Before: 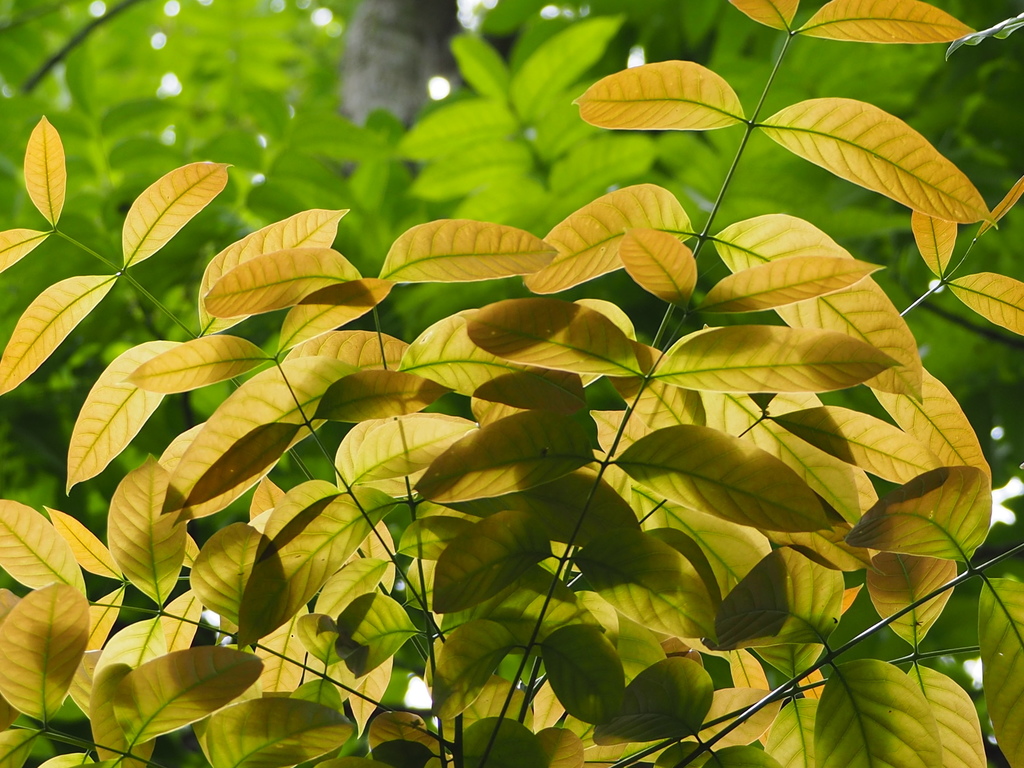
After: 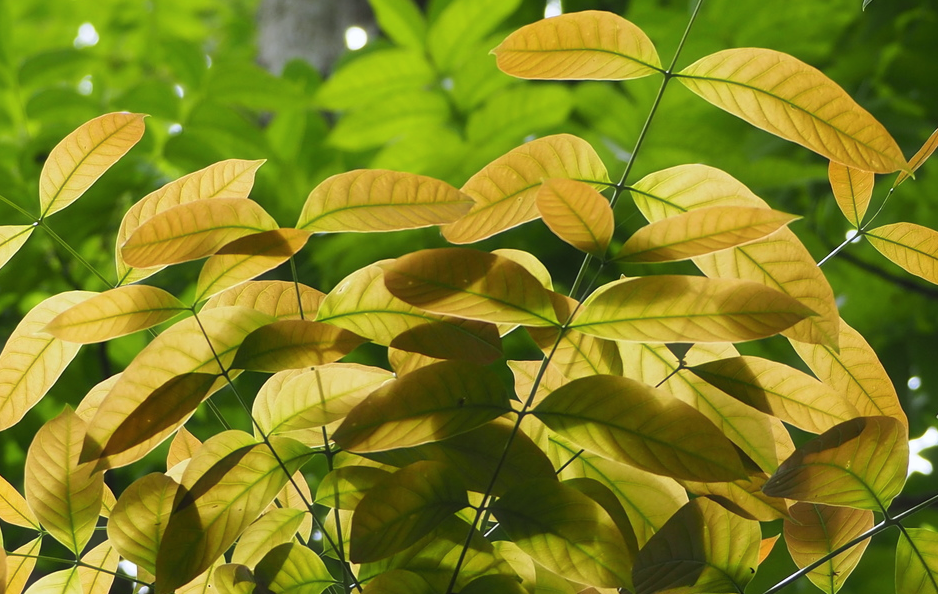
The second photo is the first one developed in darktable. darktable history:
crop: left 8.155%, top 6.611%, bottom 15.385%
white balance: red 0.983, blue 1.036
haze removal: strength -0.1, adaptive false
